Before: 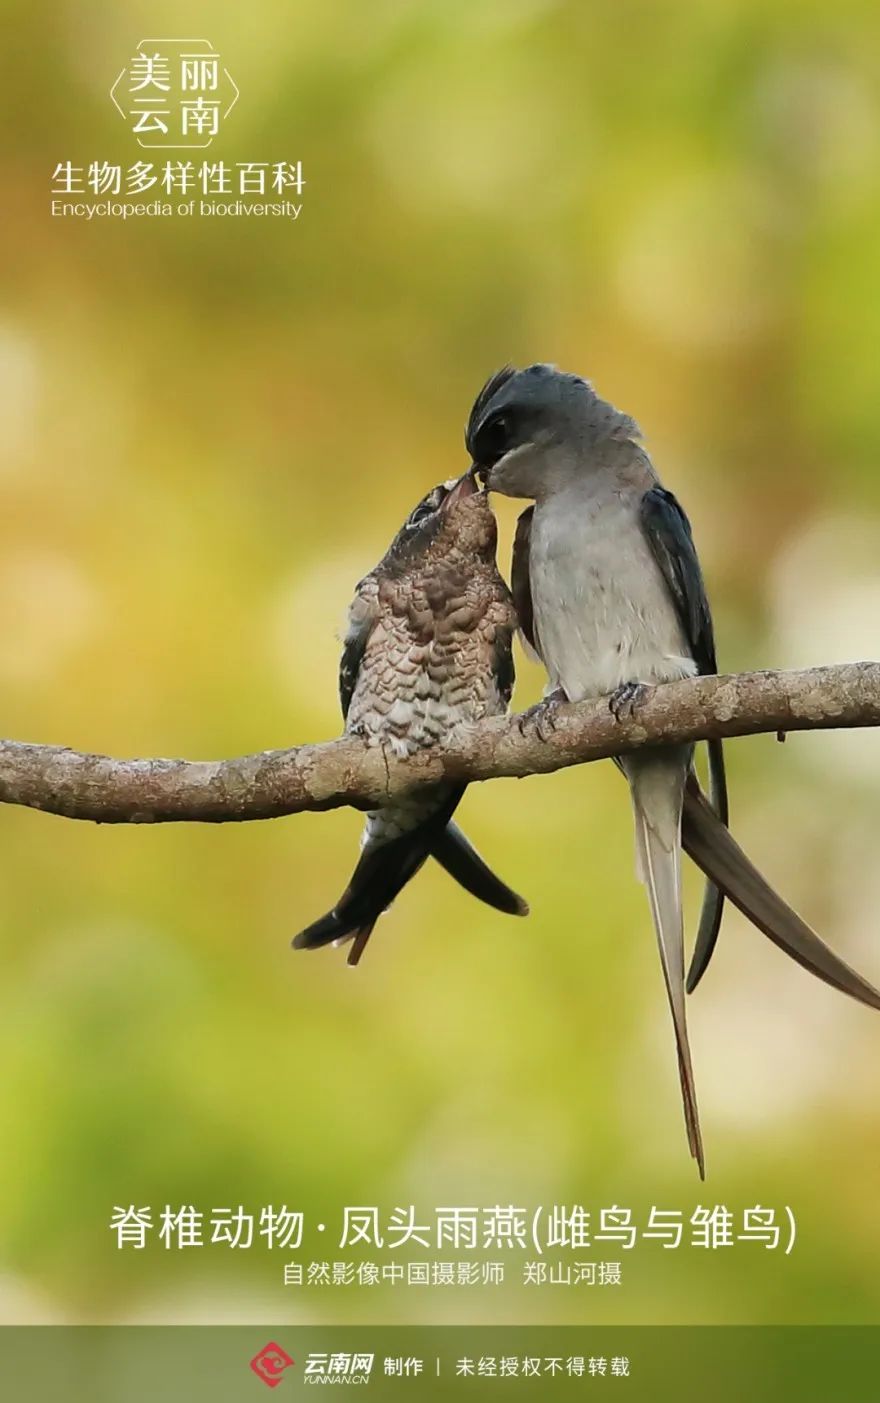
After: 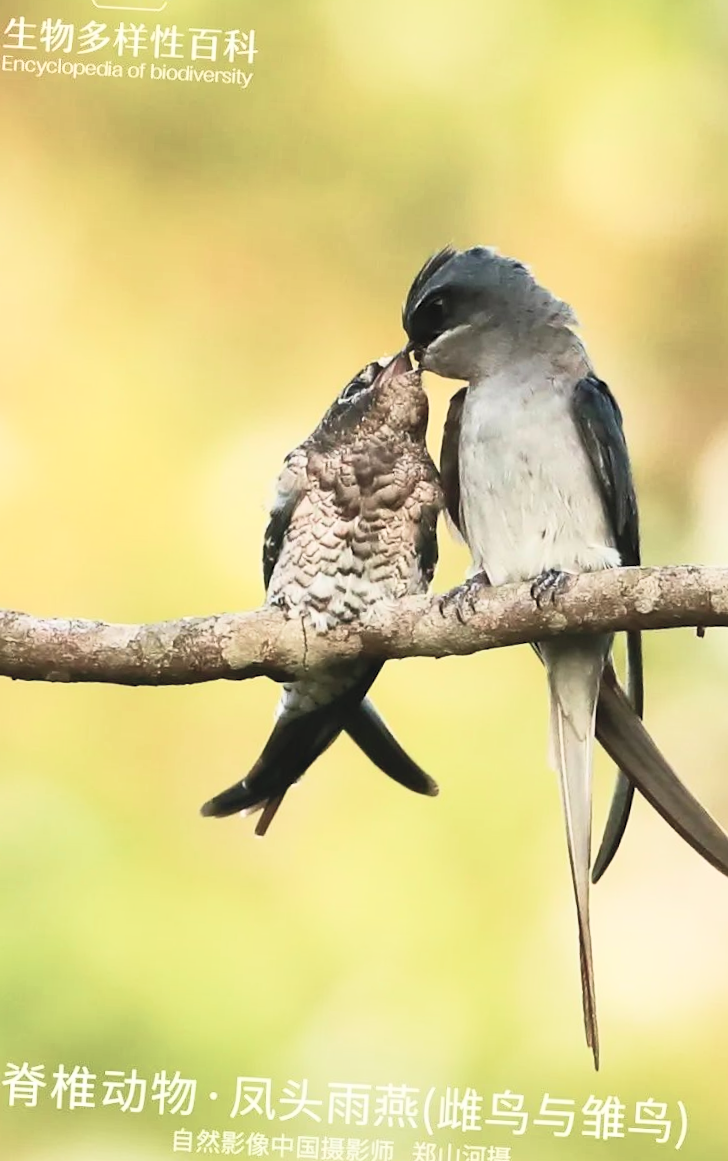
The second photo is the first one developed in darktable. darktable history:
exposure: exposure -0.177 EV, compensate highlight preservation false
crop and rotate: angle -3.27°, left 5.211%, top 5.211%, right 4.607%, bottom 4.607%
velvia: on, module defaults
contrast brightness saturation: contrast 0.43, brightness 0.56, saturation -0.19
